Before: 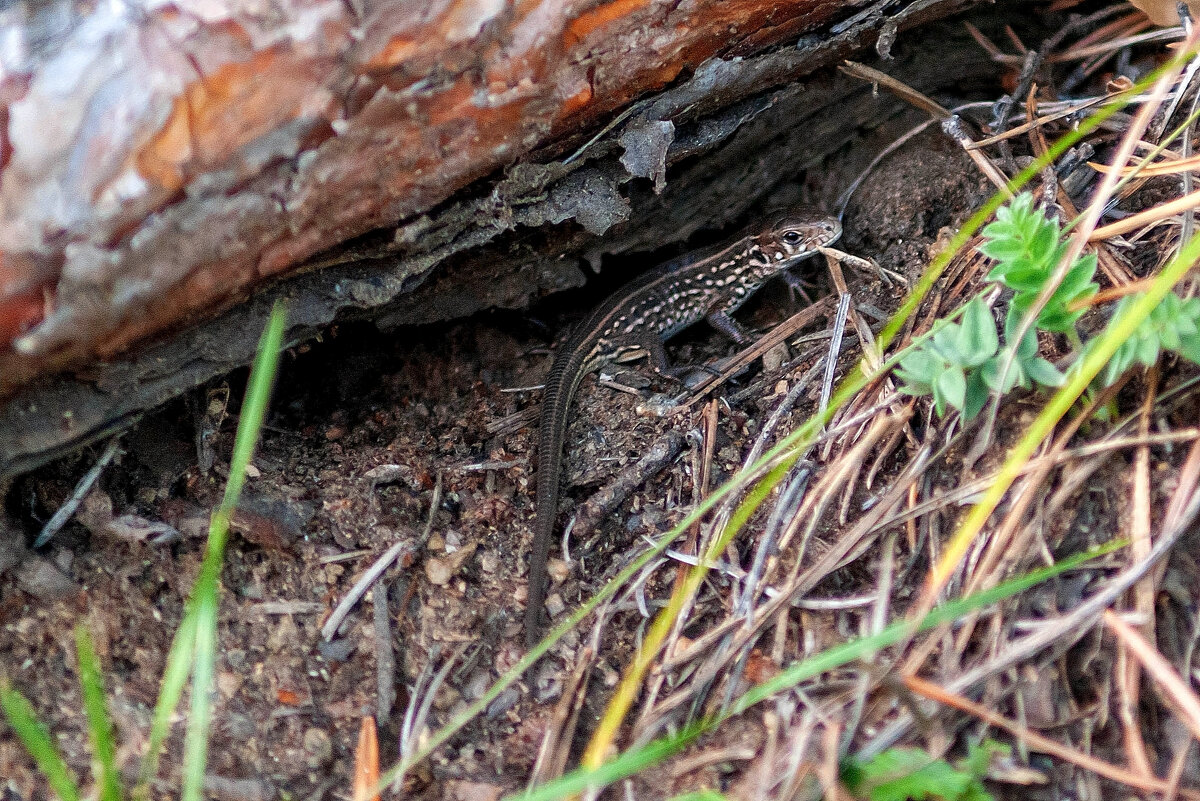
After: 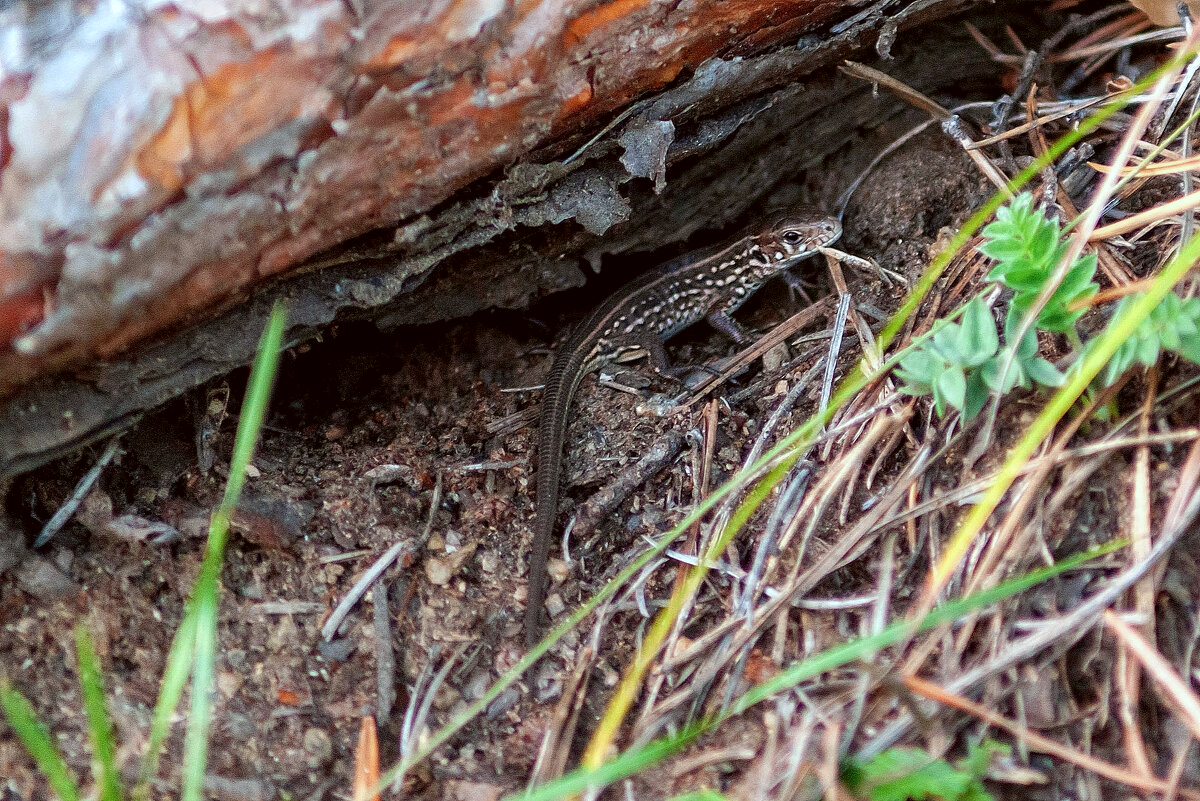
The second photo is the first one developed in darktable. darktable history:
color correction: highlights a* -4.99, highlights b* -4.28, shadows a* 3.88, shadows b* 4.06
